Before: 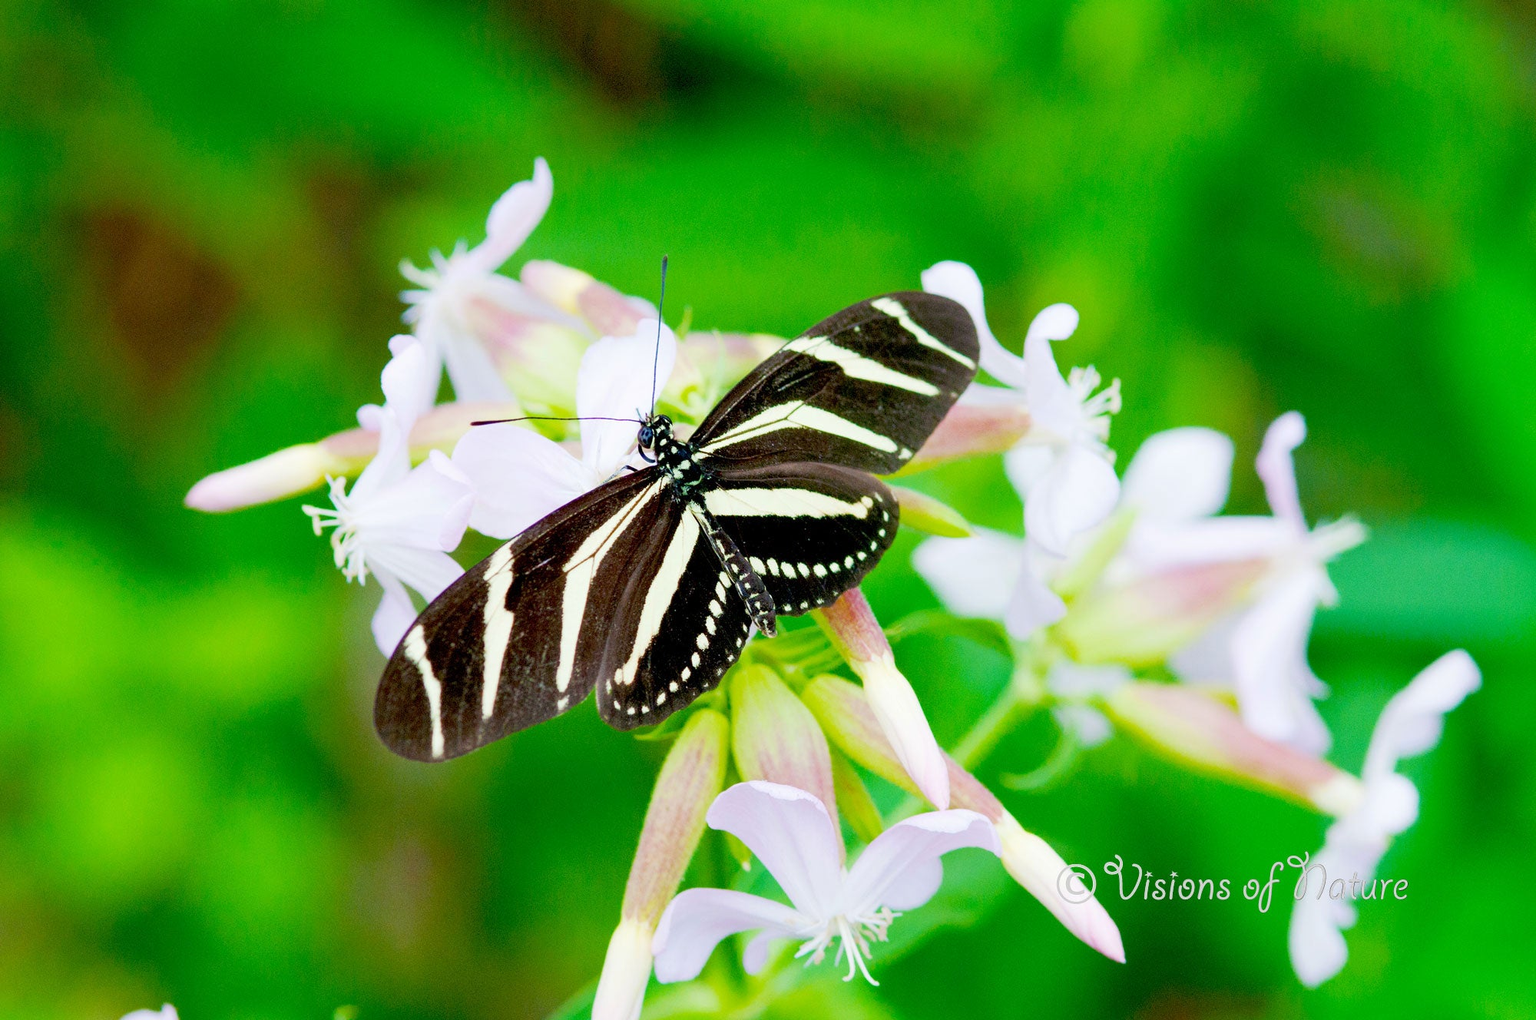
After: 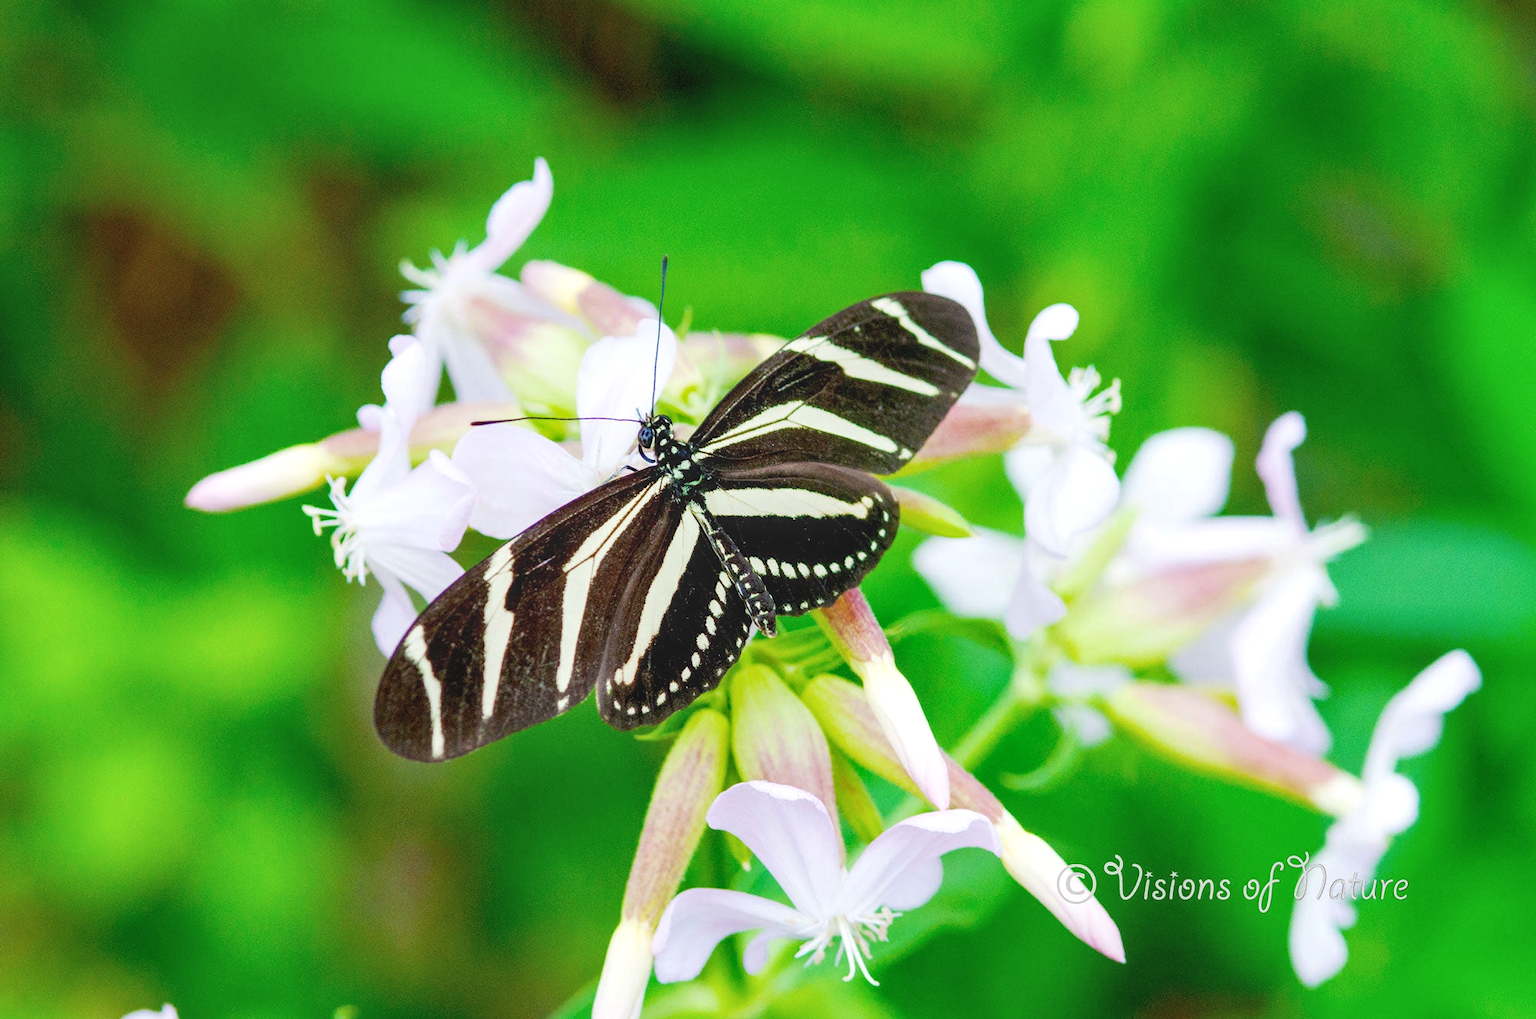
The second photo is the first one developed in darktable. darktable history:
local contrast: on, module defaults
exposure: black level correction -0.008, exposure 0.067 EV, compensate highlight preservation false
